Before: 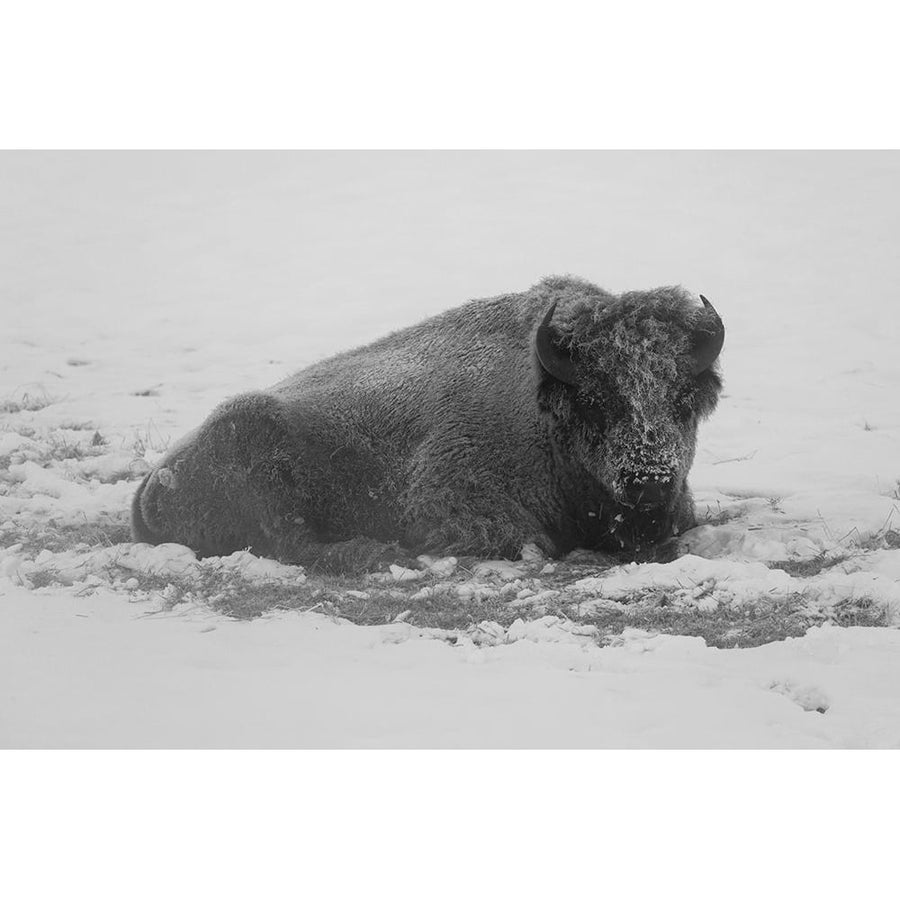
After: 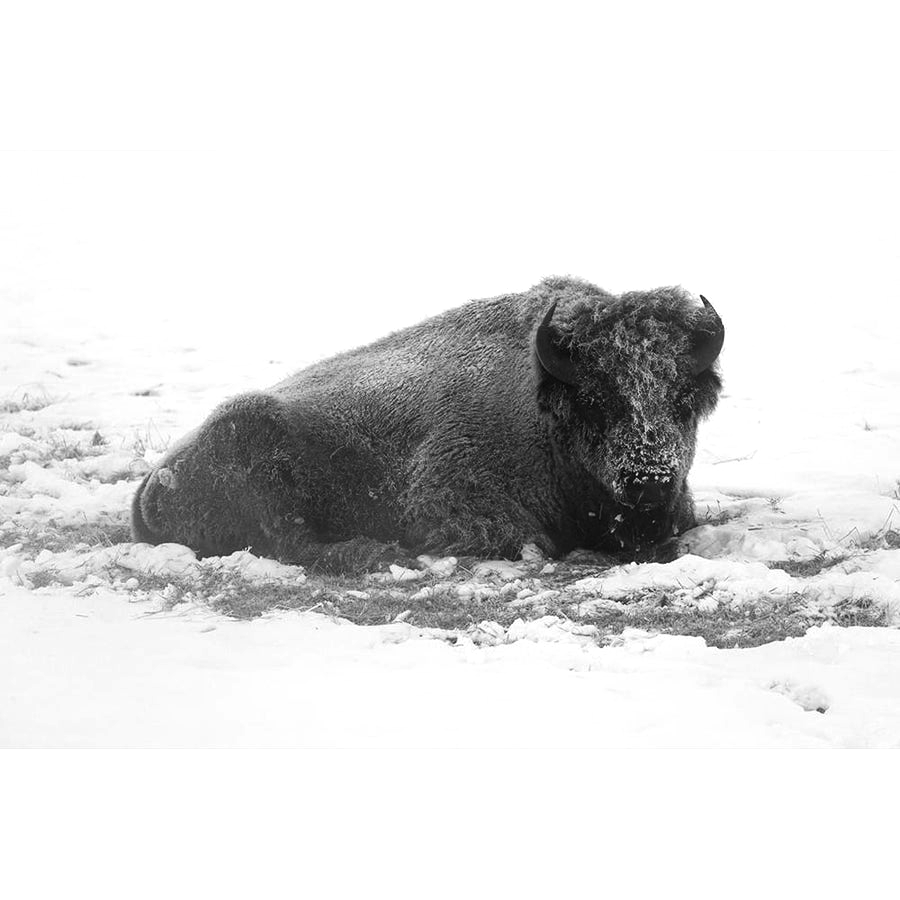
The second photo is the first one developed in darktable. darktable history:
color zones: curves: ch1 [(0, 0.469) (0.001, 0.469) (0.12, 0.446) (0.248, 0.469) (0.5, 0.5) (0.748, 0.5) (0.999, 0.469) (1, 0.469)]
tone equalizer: -8 EV -0.75 EV, -7 EV -0.7 EV, -6 EV -0.6 EV, -5 EV -0.4 EV, -3 EV 0.4 EV, -2 EV 0.6 EV, -1 EV 0.7 EV, +0 EV 0.75 EV, edges refinement/feathering 500, mask exposure compensation -1.57 EV, preserve details no
